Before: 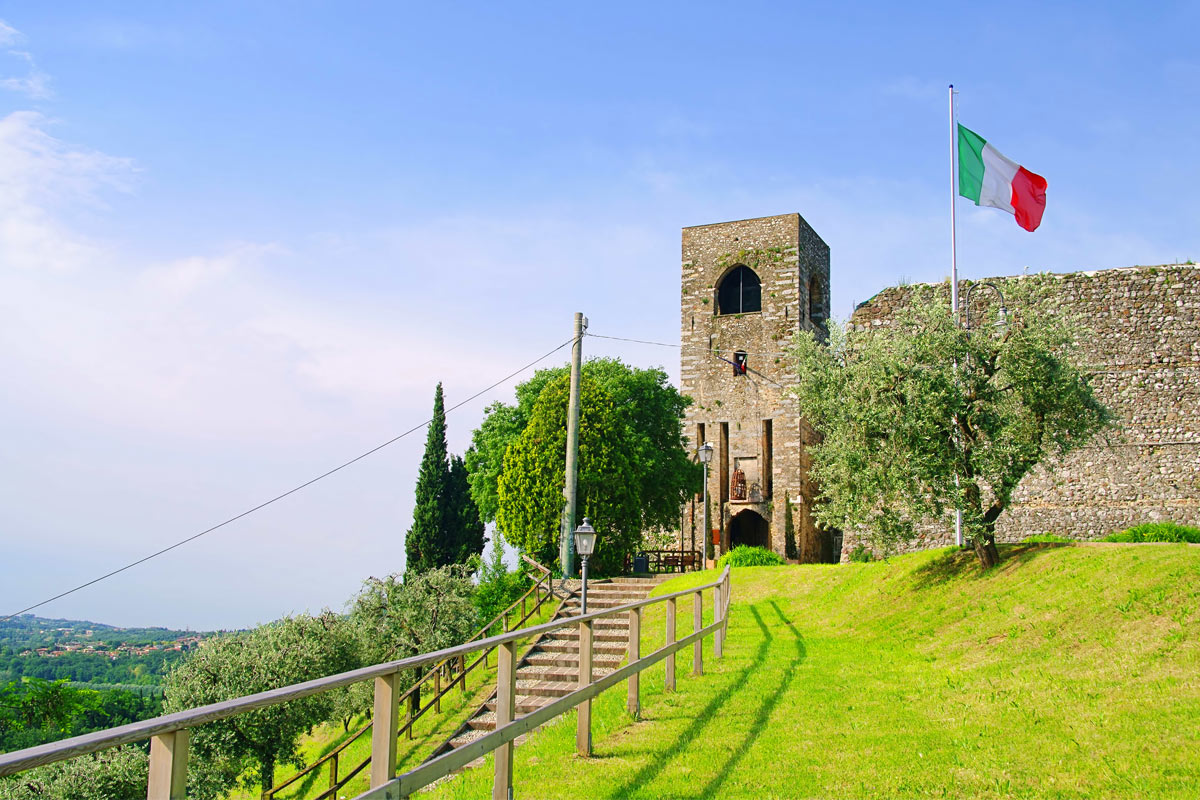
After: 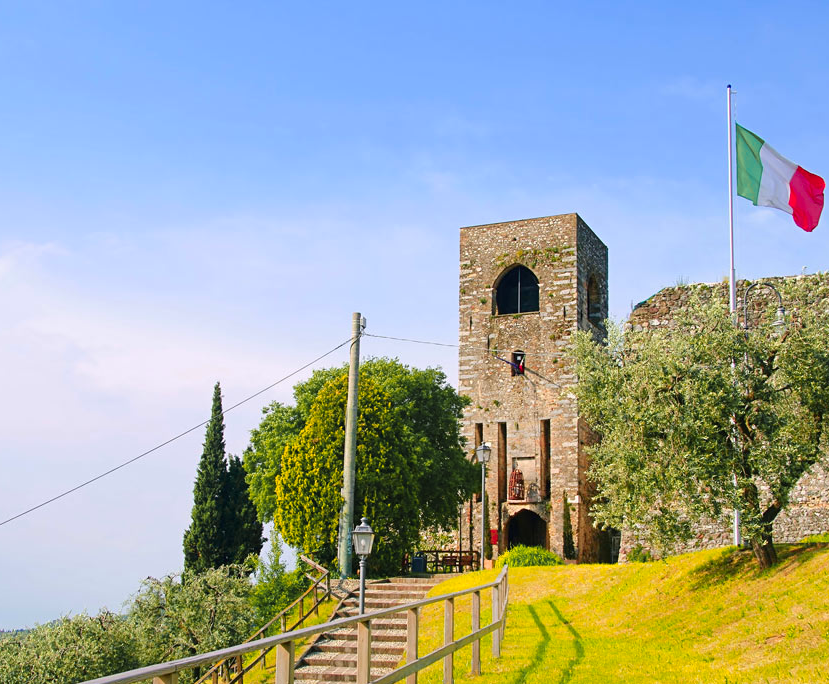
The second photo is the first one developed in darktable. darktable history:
crop: left 18.555%, right 12.357%, bottom 14.416%
color zones: curves: ch1 [(0.309, 0.524) (0.41, 0.329) (0.508, 0.509)]; ch2 [(0.25, 0.457) (0.75, 0.5)], mix 28.1%
